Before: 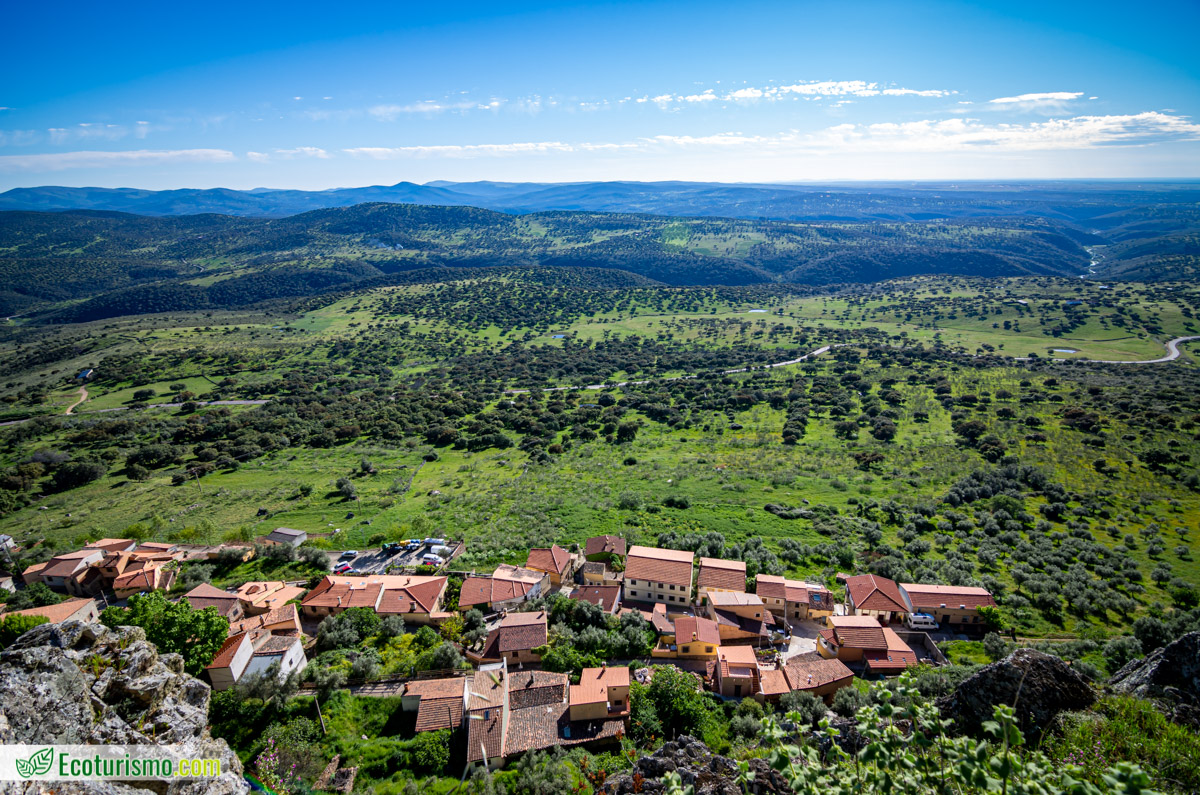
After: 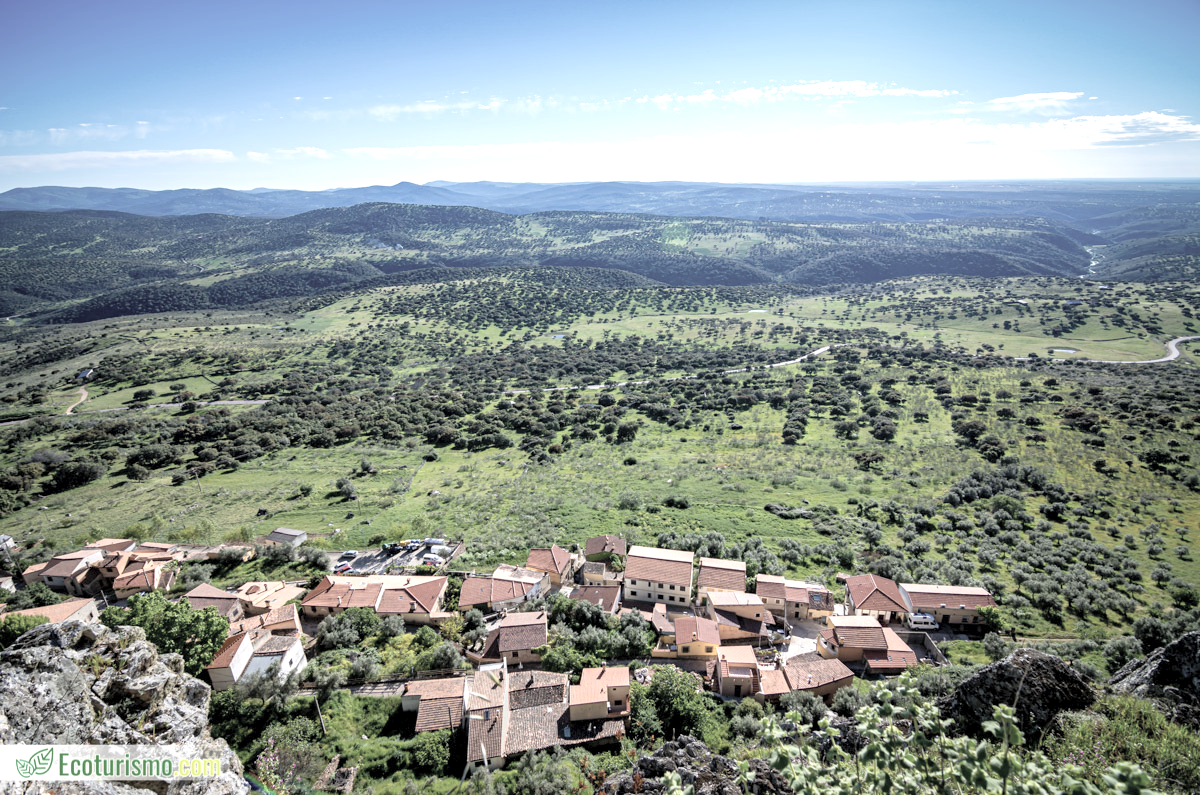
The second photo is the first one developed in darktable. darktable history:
exposure: black level correction 0.001, exposure 0.5 EV, compensate exposure bias true, compensate highlight preservation false
contrast brightness saturation: brightness 0.18, saturation -0.5
